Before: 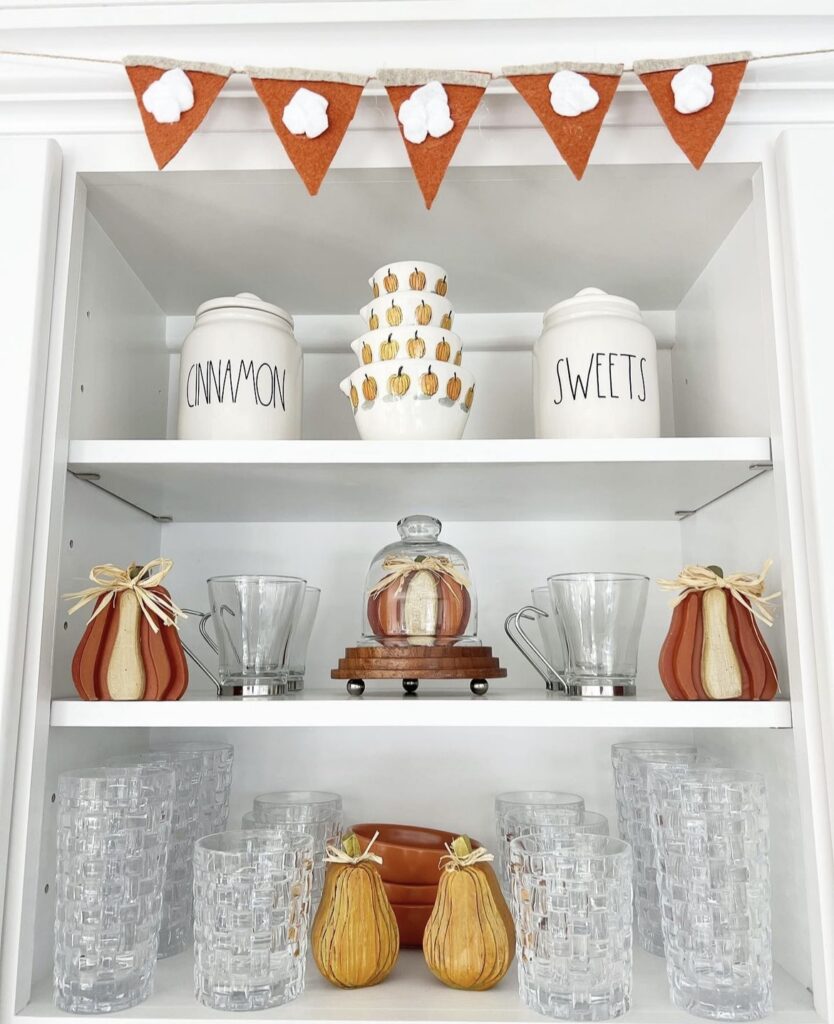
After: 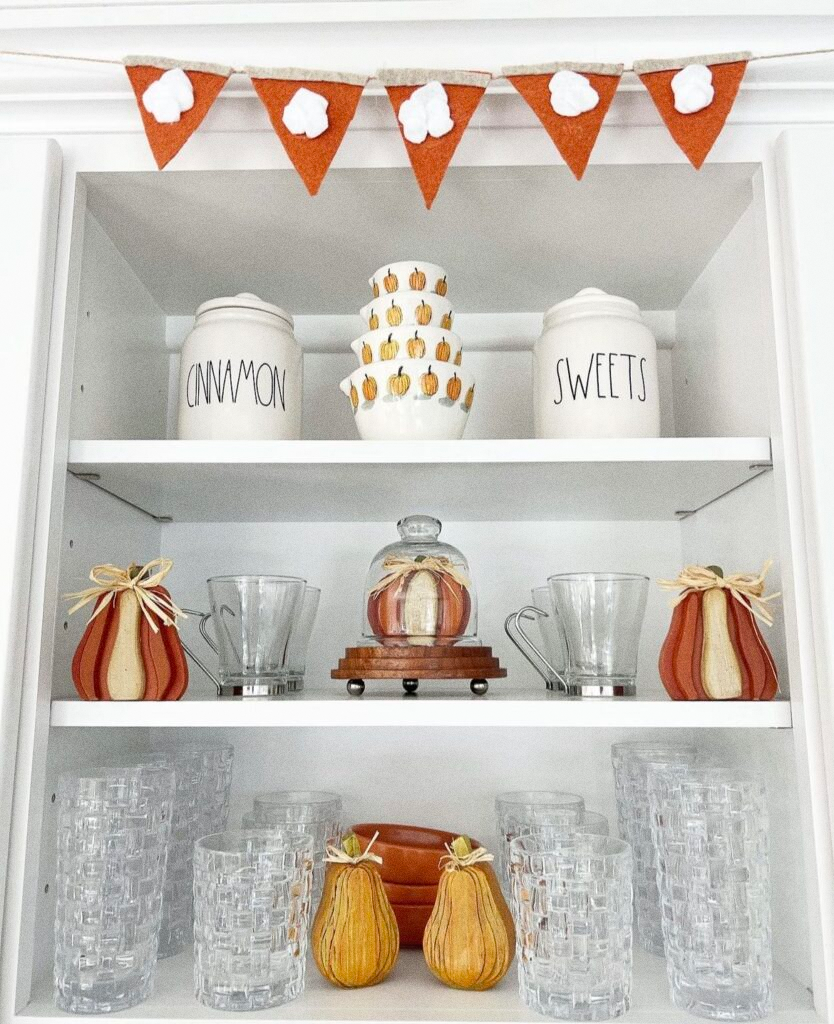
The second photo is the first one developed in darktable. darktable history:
rotate and perspective: automatic cropping original format, crop left 0, crop top 0
grain: coarseness 0.09 ISO
